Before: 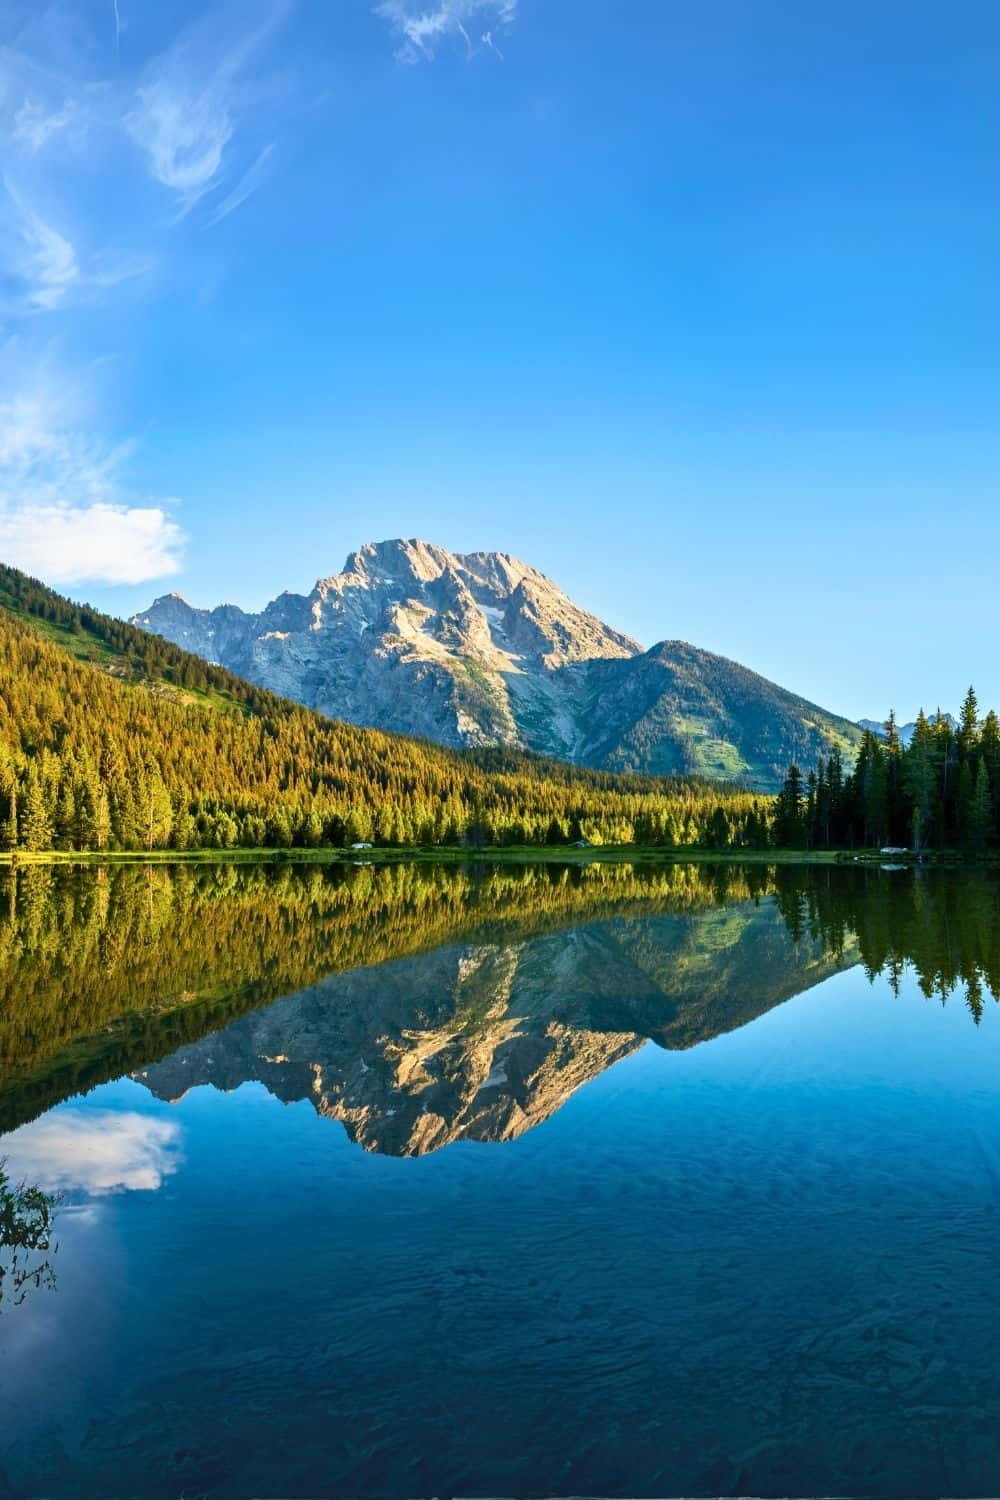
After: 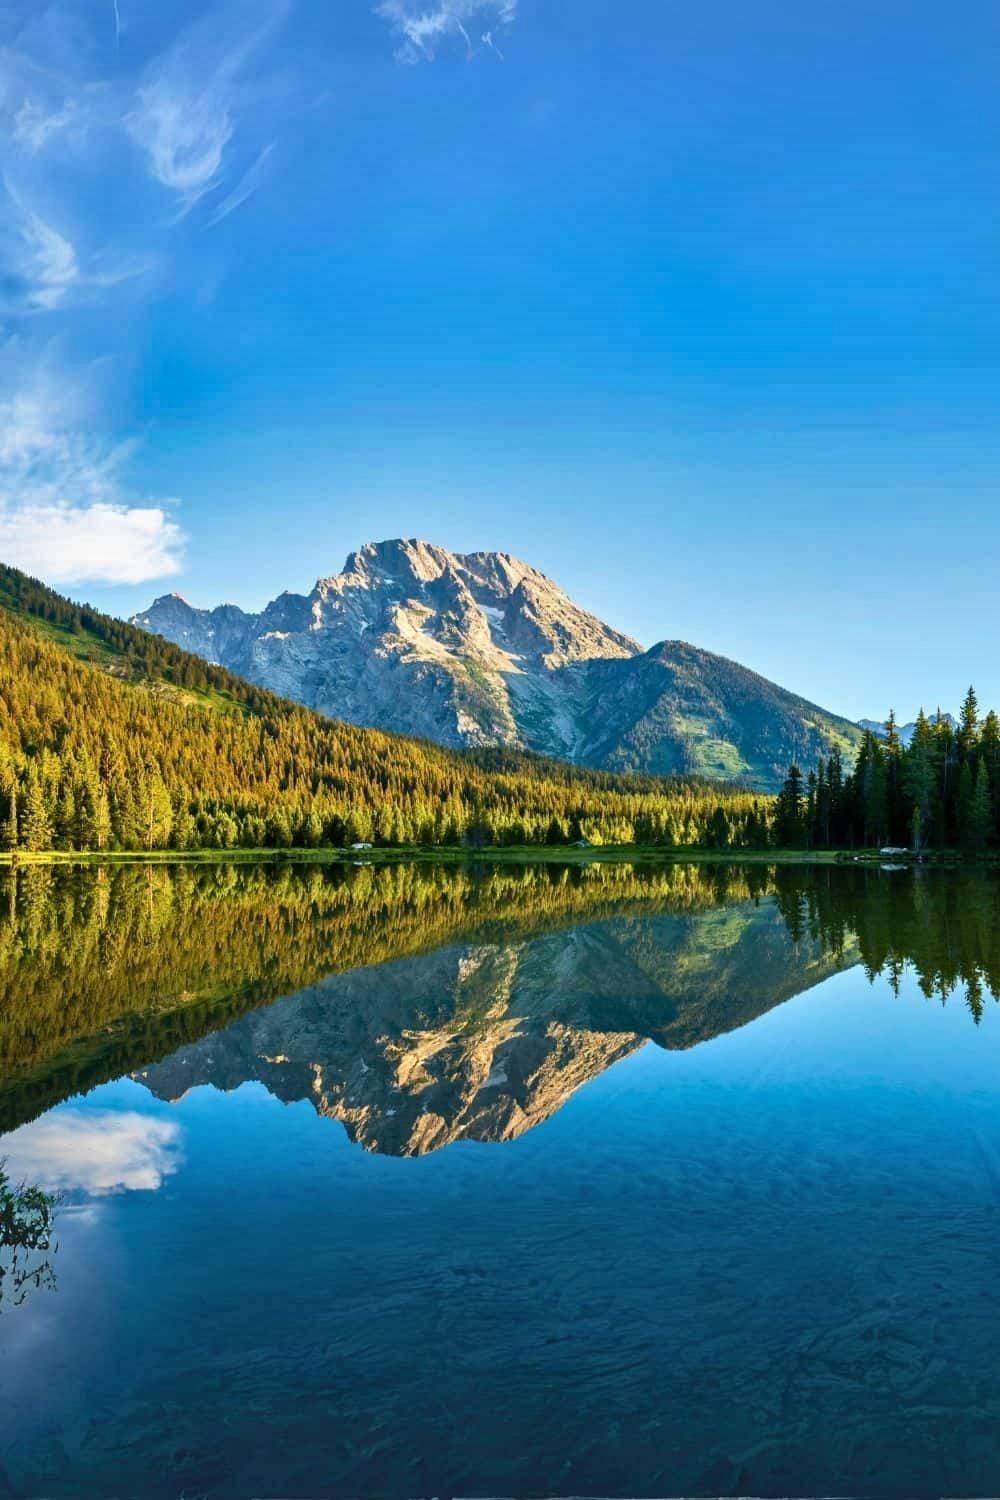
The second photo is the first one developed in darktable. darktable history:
shadows and highlights: shadows 30.66, highlights -62.89, soften with gaussian
